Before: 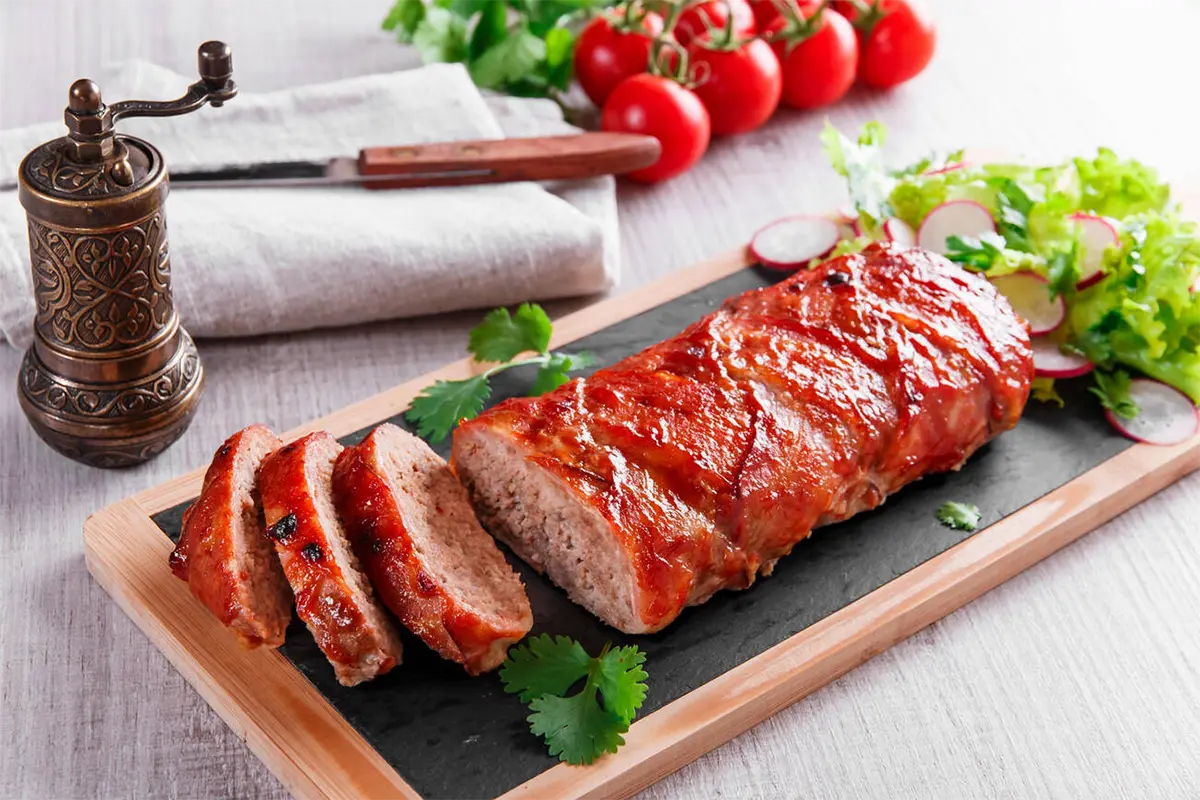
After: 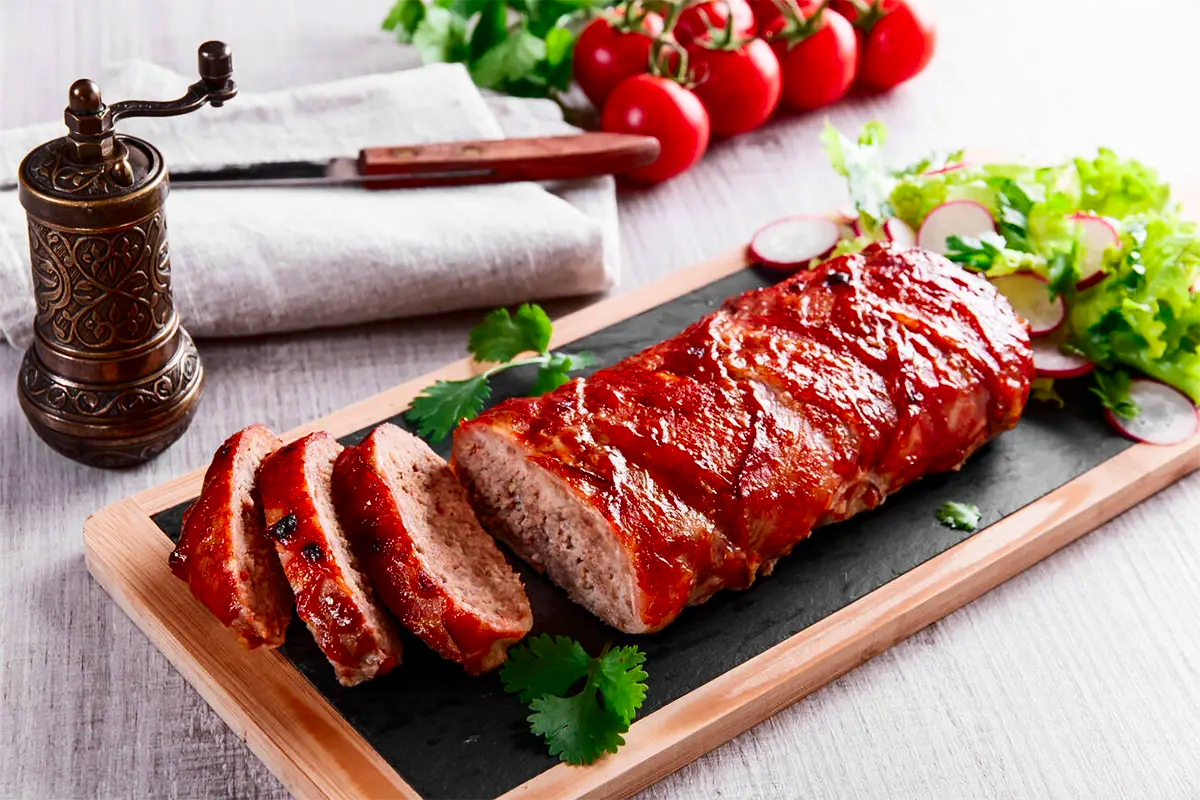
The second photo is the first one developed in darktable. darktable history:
contrast brightness saturation: contrast 0.195, brightness -0.107, saturation 0.097
